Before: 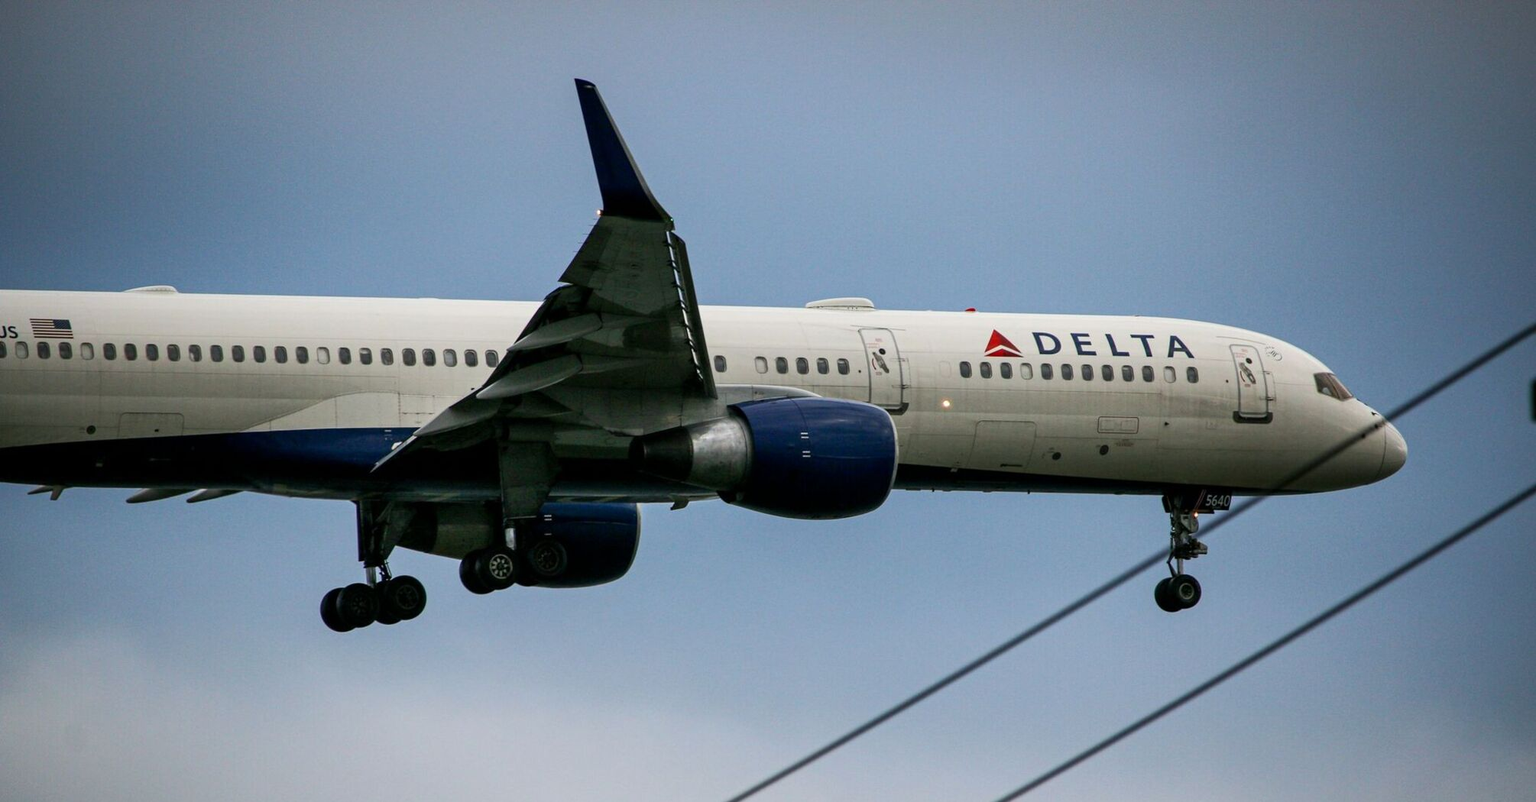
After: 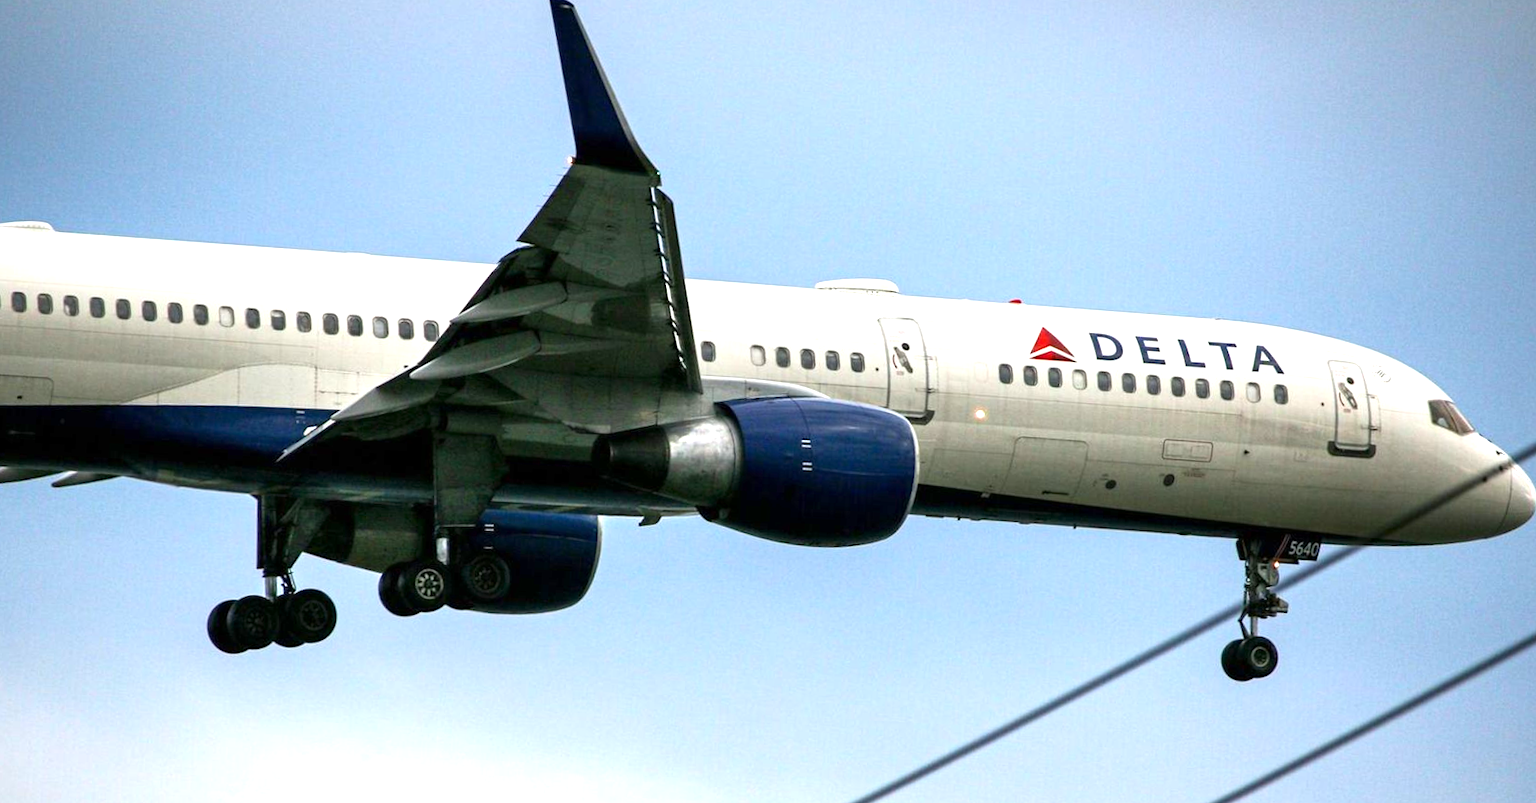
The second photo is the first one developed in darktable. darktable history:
exposure: exposure 1.154 EV, compensate highlight preservation false
crop and rotate: angle -2.94°, left 5.171%, top 5.157%, right 4.606%, bottom 4.427%
